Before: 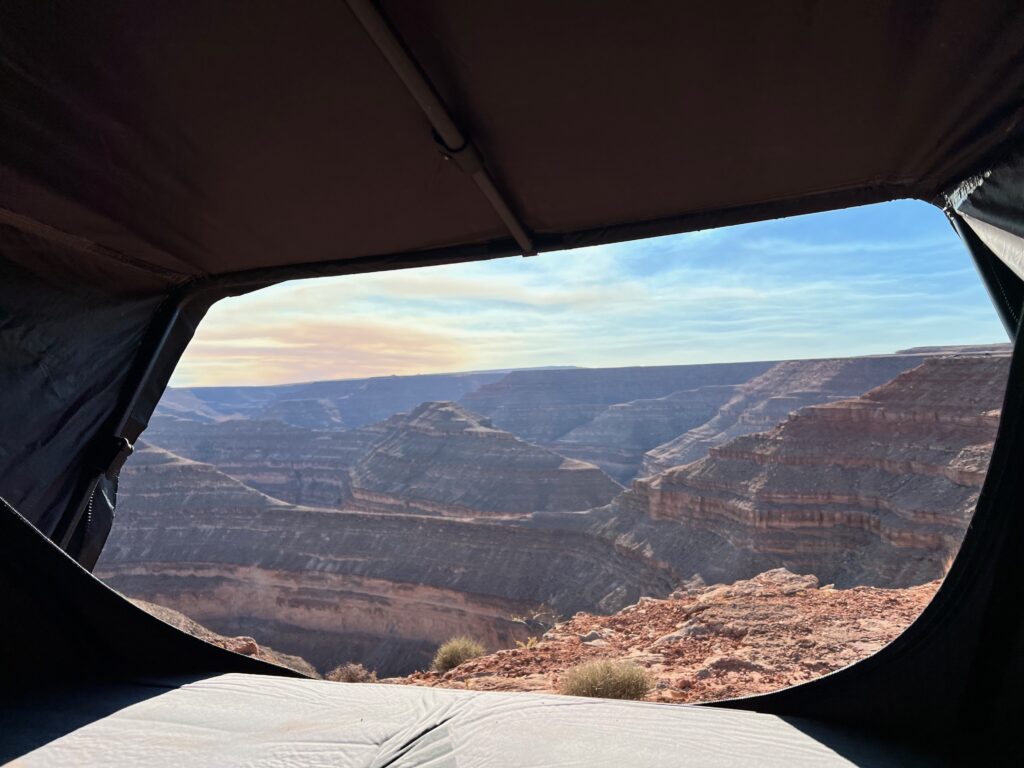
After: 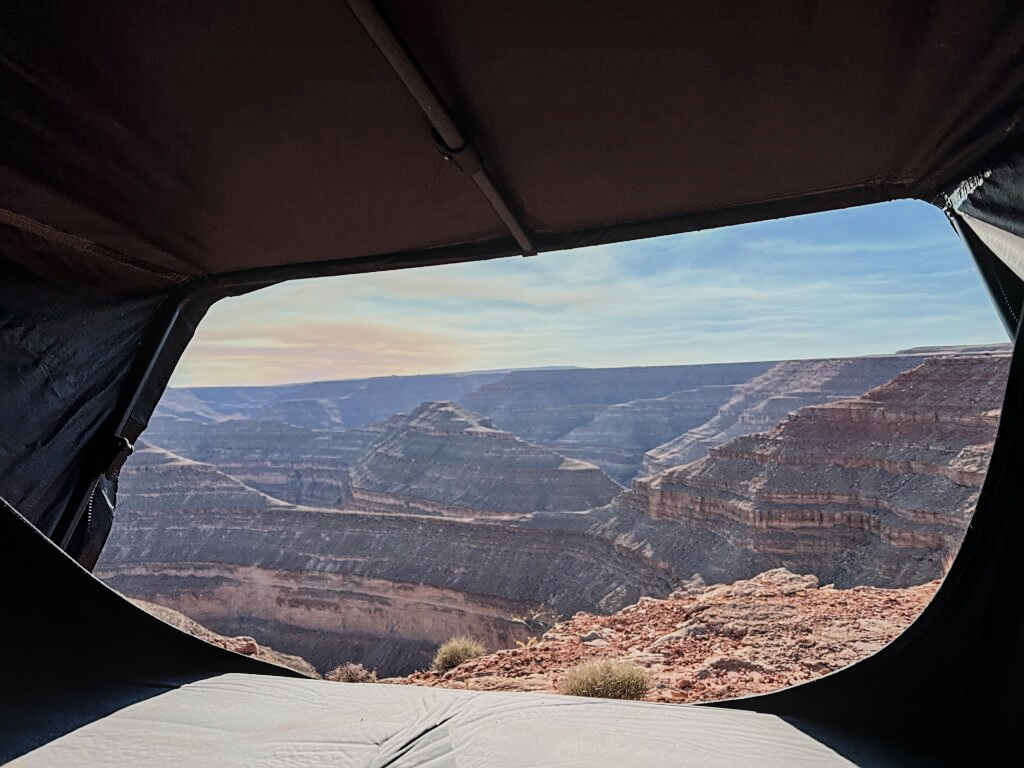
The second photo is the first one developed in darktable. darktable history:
tone equalizer: on, module defaults
exposure: exposure 0.2 EV, compensate highlight preservation false
local contrast: on, module defaults
filmic rgb: black relative exposure -16 EV, white relative exposure 4.97 EV, hardness 6.25
sharpen: on, module defaults
